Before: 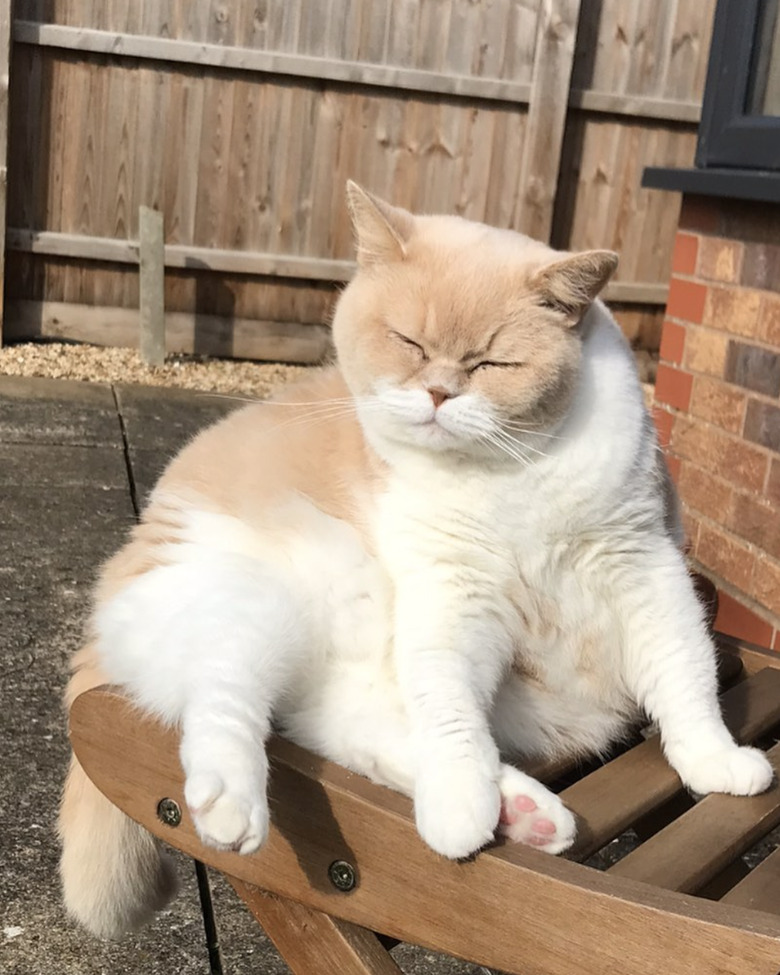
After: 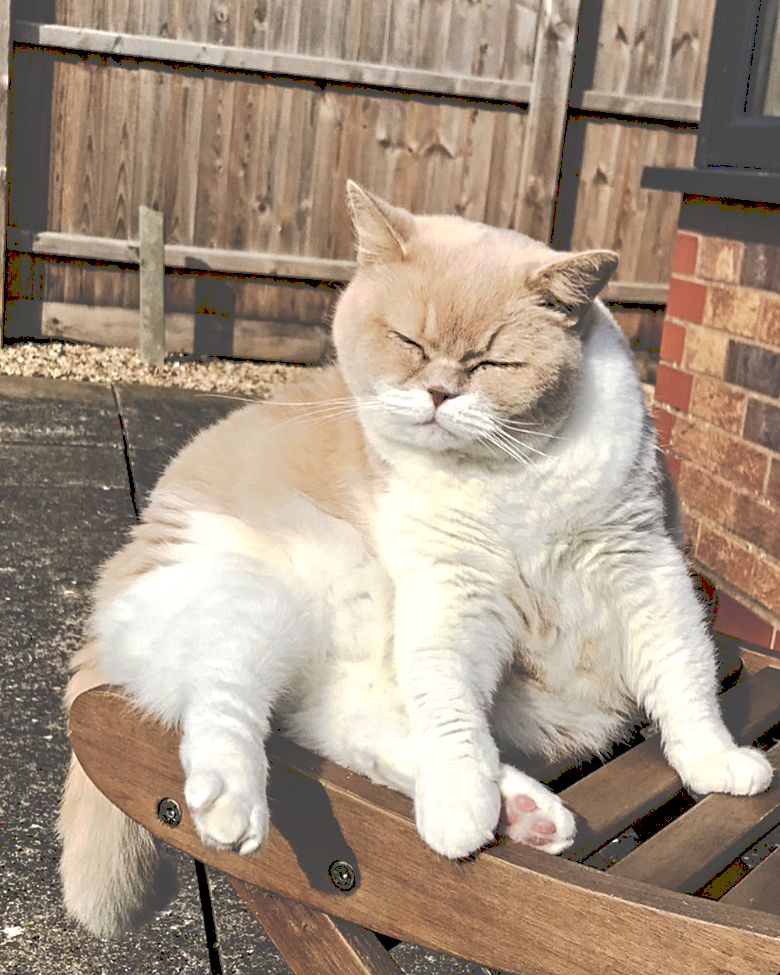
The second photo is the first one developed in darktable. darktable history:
tone curve: curves: ch0 [(0, 0) (0.003, 0.284) (0.011, 0.284) (0.025, 0.288) (0.044, 0.29) (0.069, 0.292) (0.1, 0.296) (0.136, 0.298) (0.177, 0.305) (0.224, 0.312) (0.277, 0.327) (0.335, 0.362) (0.399, 0.407) (0.468, 0.464) (0.543, 0.537) (0.623, 0.62) (0.709, 0.71) (0.801, 0.79) (0.898, 0.862) (1, 1)], preserve colors none
contrast equalizer: octaves 7, y [[0.5, 0.542, 0.583, 0.625, 0.667, 0.708], [0.5 ×6], [0.5 ×6], [0 ×6], [0 ×6]]
